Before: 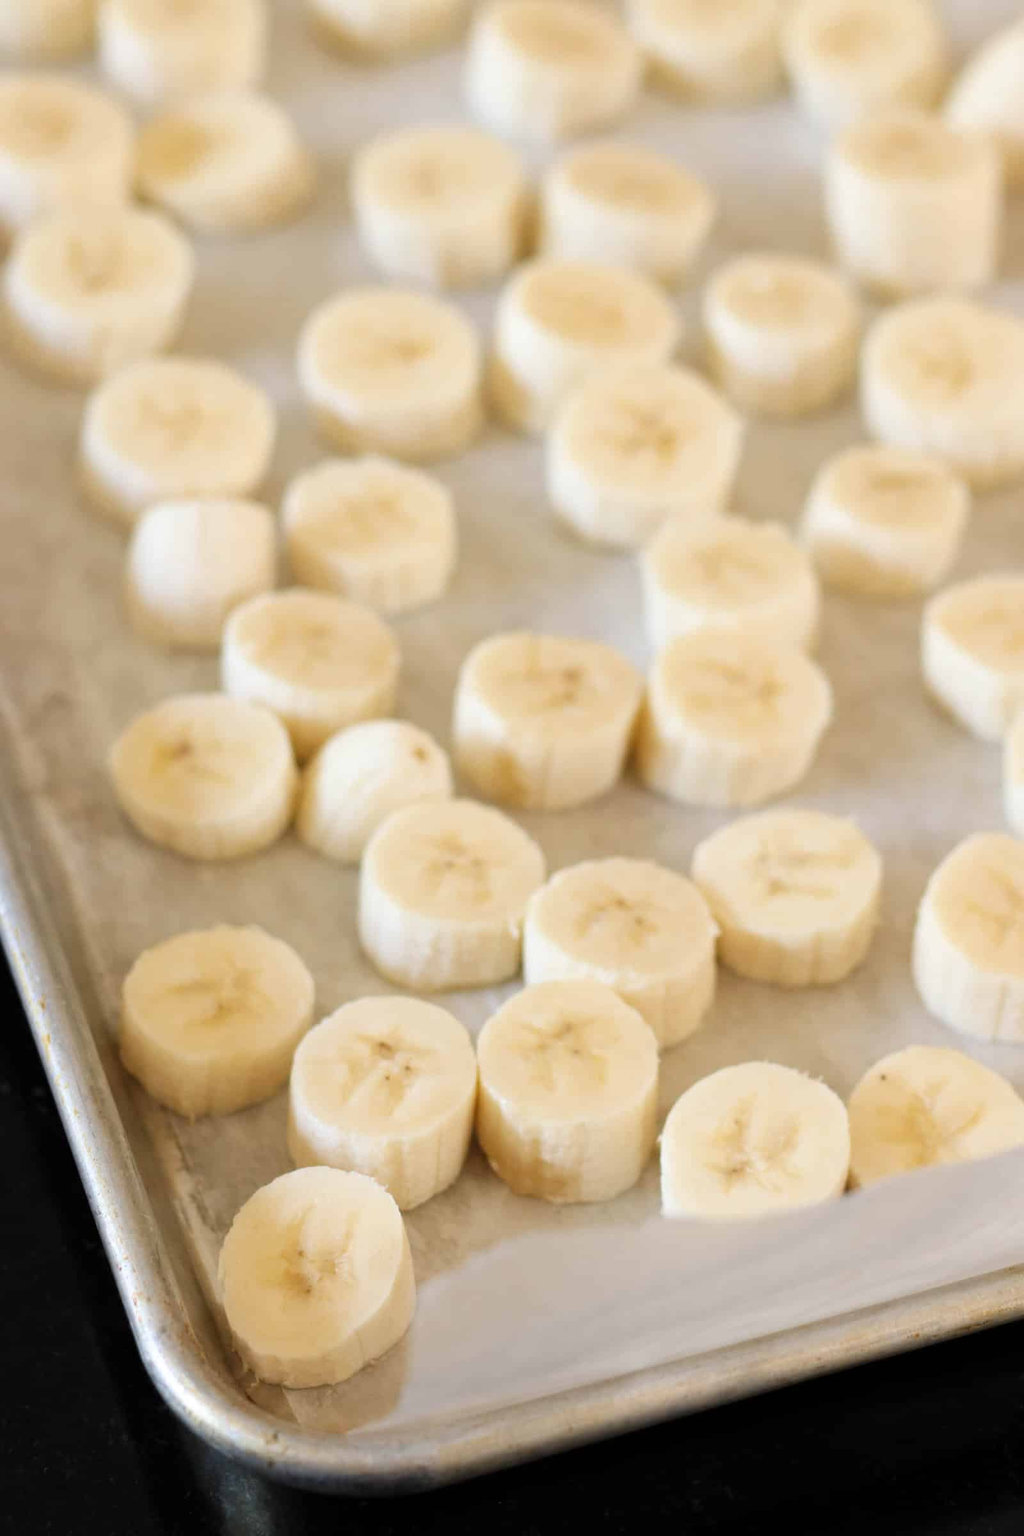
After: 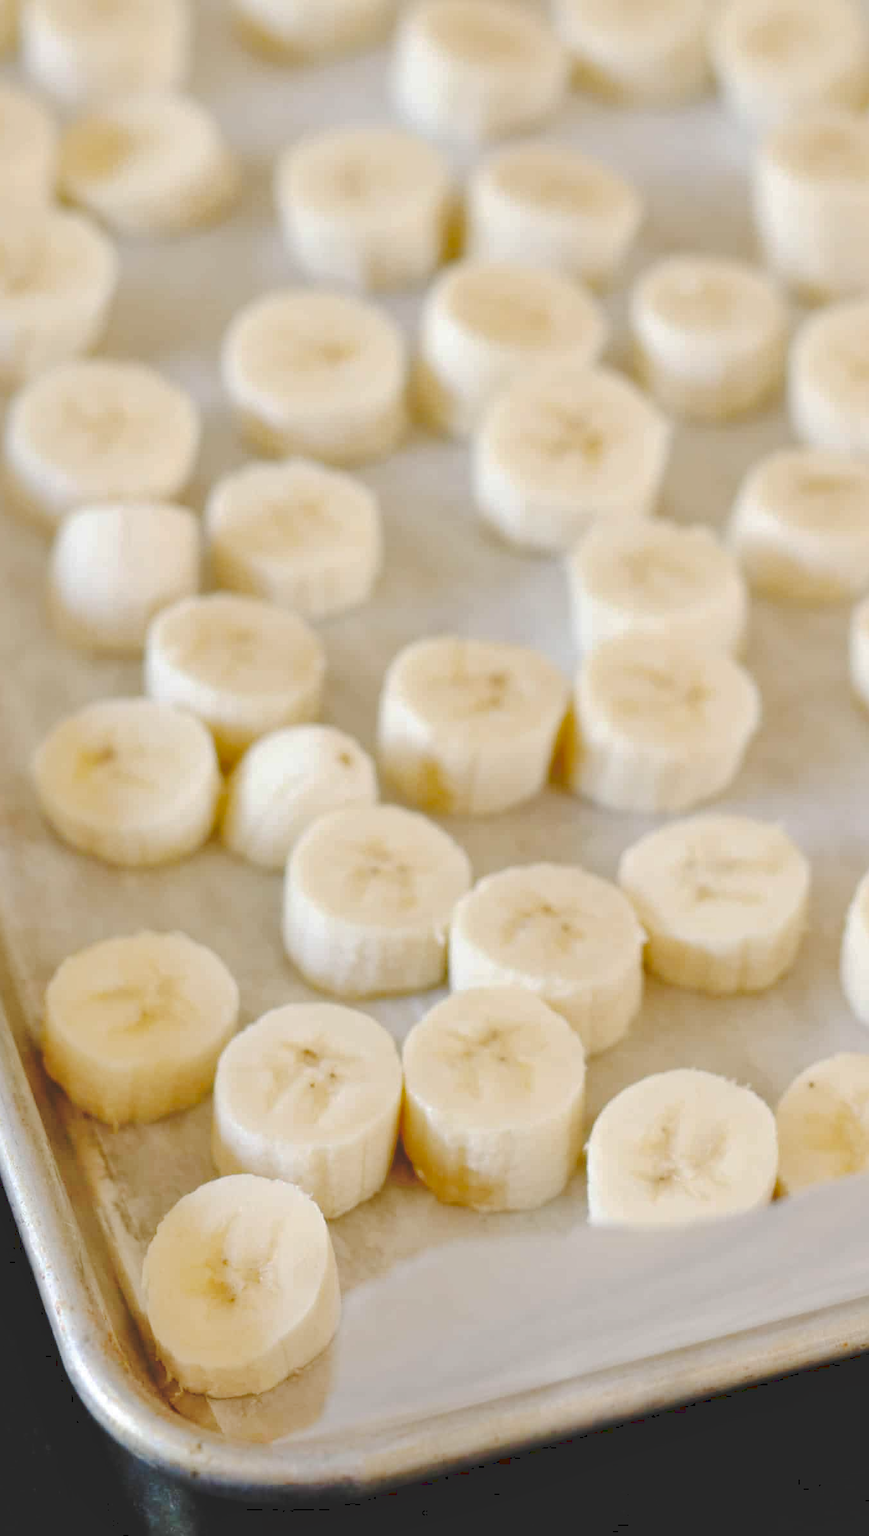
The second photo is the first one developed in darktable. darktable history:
crop: left 7.598%, right 7.873%
tone curve: curves: ch0 [(0, 0) (0.003, 0.096) (0.011, 0.097) (0.025, 0.096) (0.044, 0.099) (0.069, 0.109) (0.1, 0.129) (0.136, 0.149) (0.177, 0.176) (0.224, 0.22) (0.277, 0.288) (0.335, 0.385) (0.399, 0.49) (0.468, 0.581) (0.543, 0.661) (0.623, 0.729) (0.709, 0.79) (0.801, 0.849) (0.898, 0.912) (1, 1)], preserve colors none
shadows and highlights: on, module defaults
